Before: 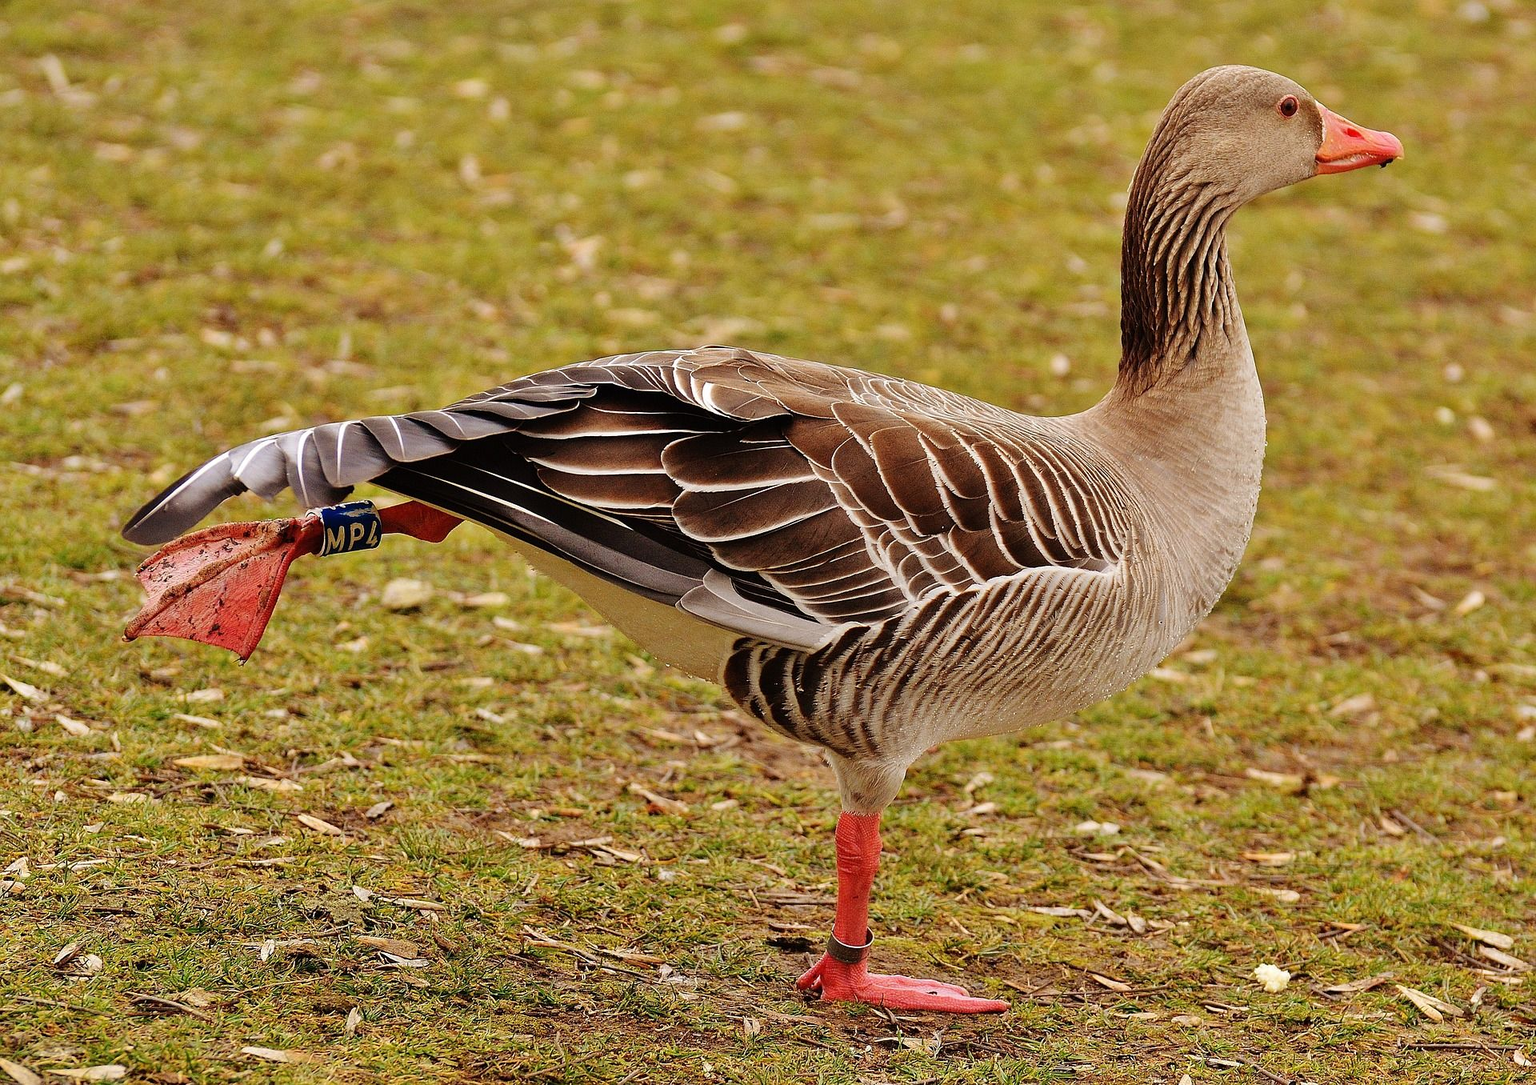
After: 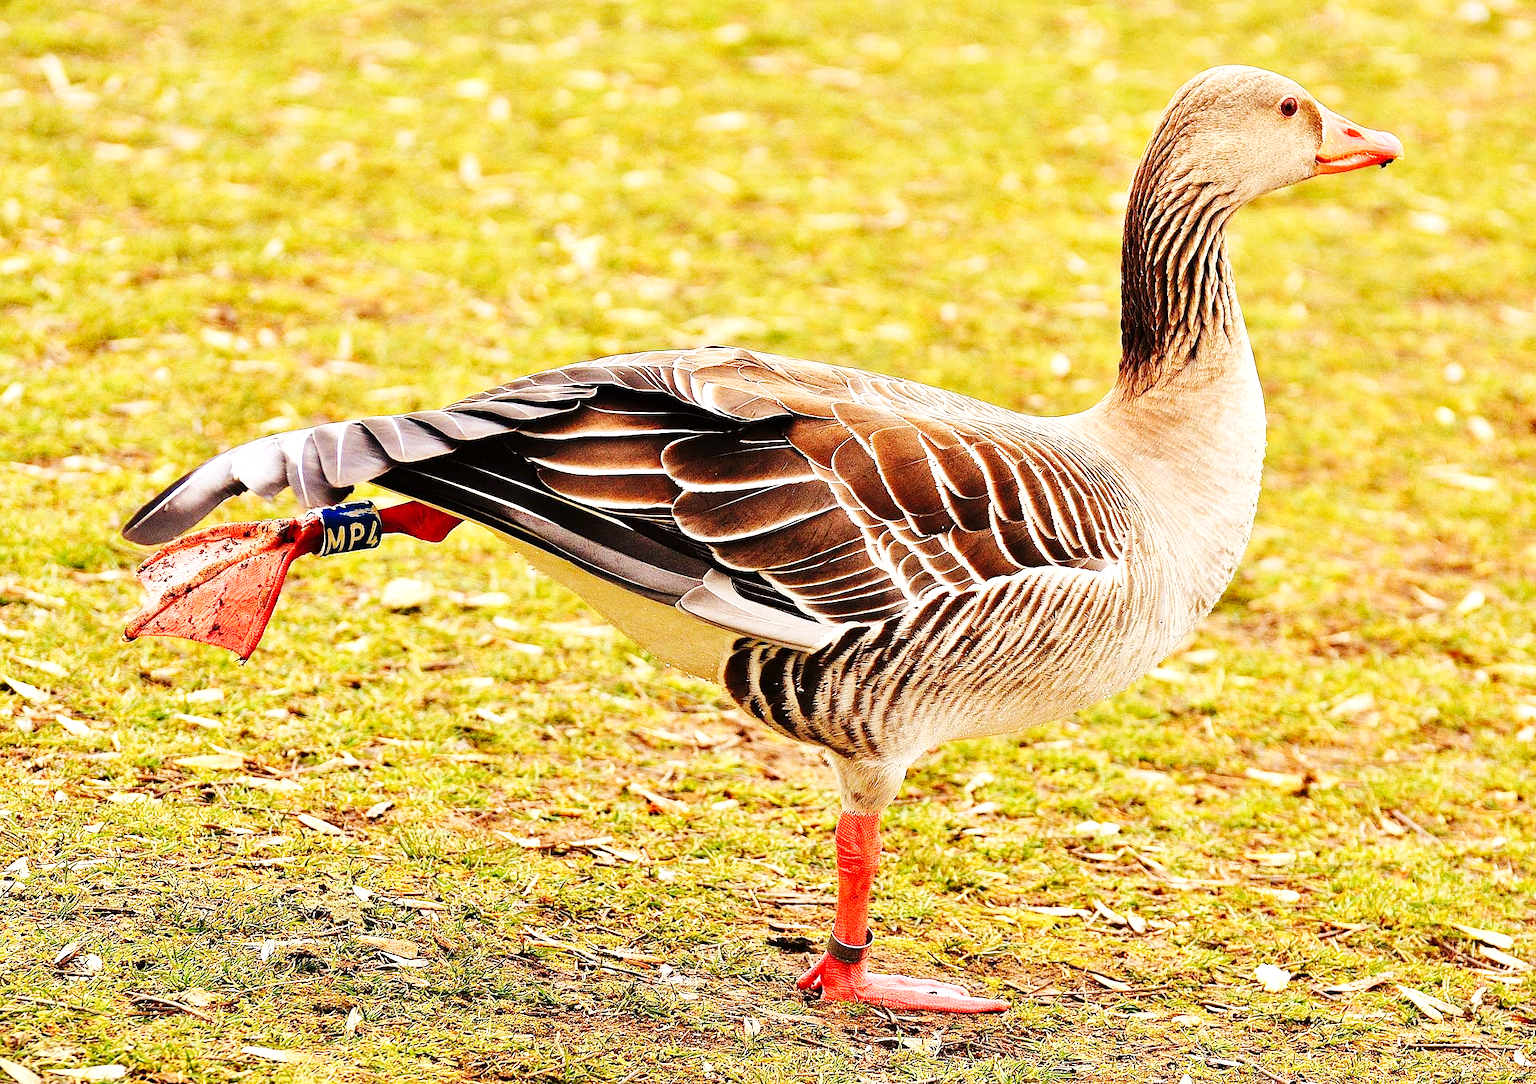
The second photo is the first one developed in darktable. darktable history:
exposure: black level correction 0.001, exposure 0.955 EV, compensate exposure bias true, compensate highlight preservation false
base curve: curves: ch0 [(0, 0) (0.032, 0.025) (0.121, 0.166) (0.206, 0.329) (0.605, 0.79) (1, 1)], preserve colors none
